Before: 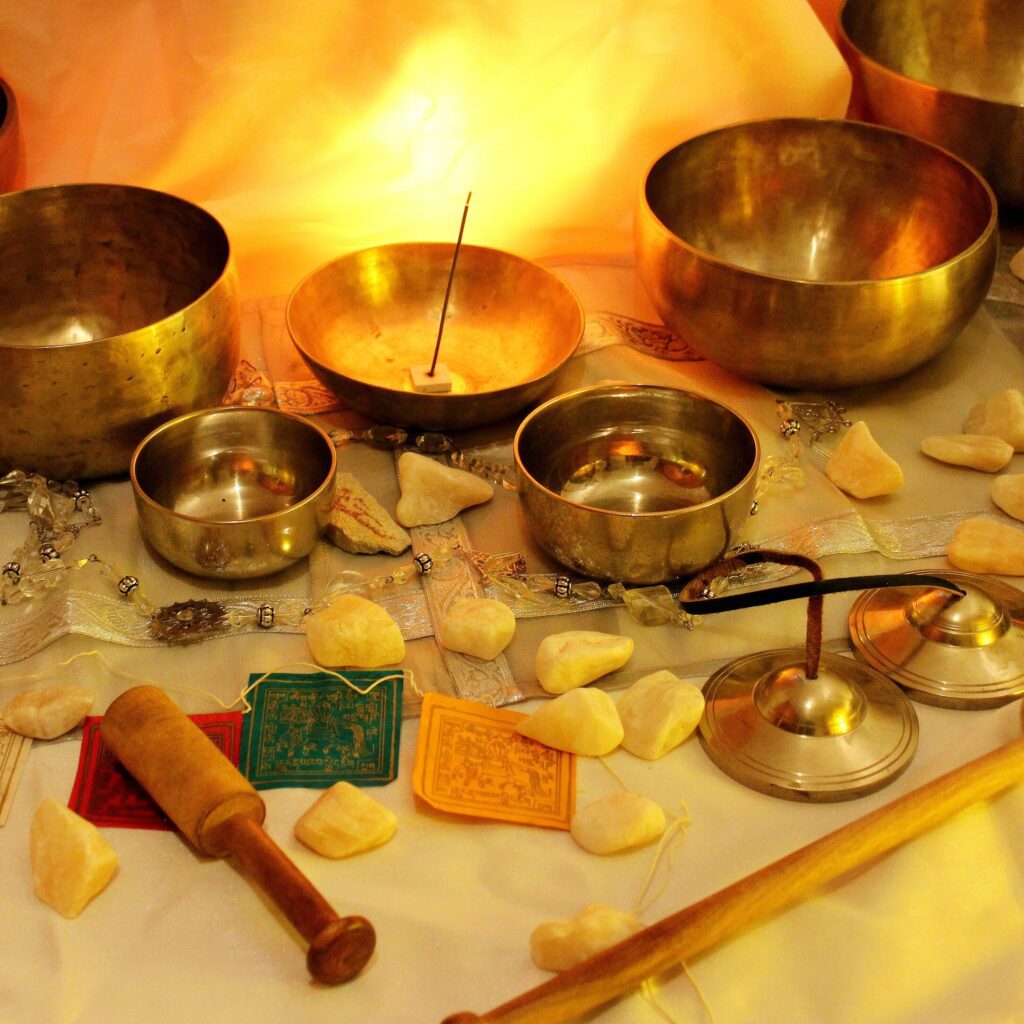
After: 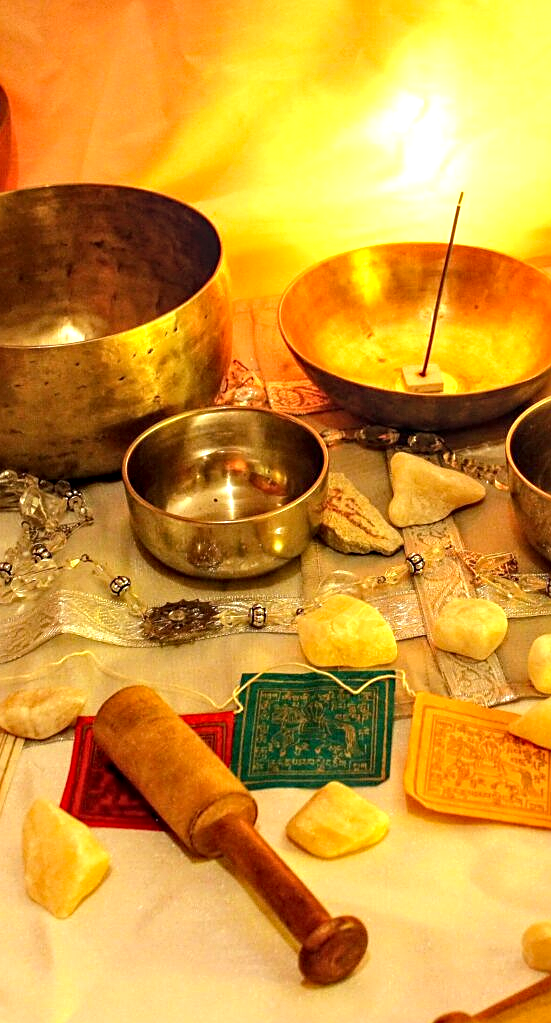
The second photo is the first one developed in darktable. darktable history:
haze removal: compatibility mode true, adaptive false
crop: left 0.844%, right 45.305%, bottom 0.085%
sharpen: on, module defaults
exposure: exposure 0.634 EV, compensate highlight preservation false
local contrast: detail 130%
